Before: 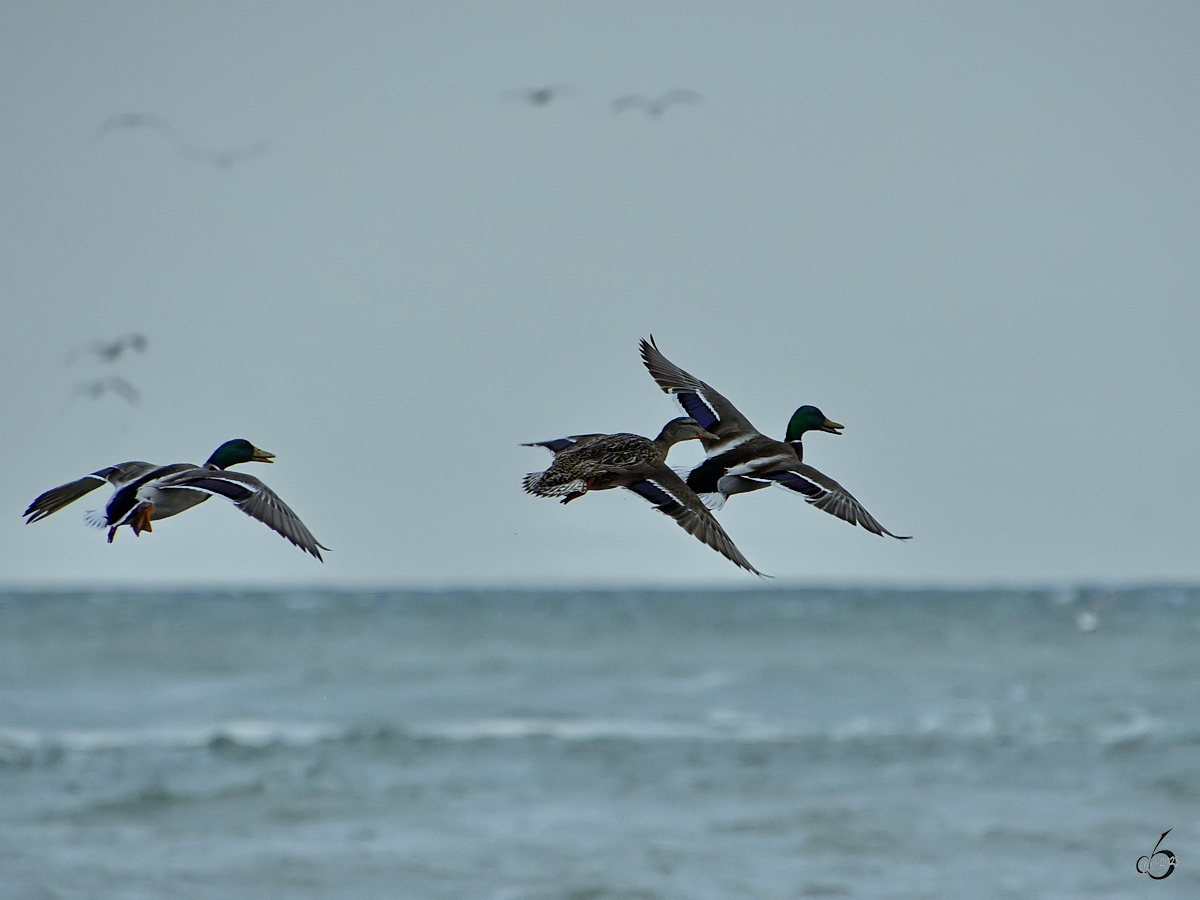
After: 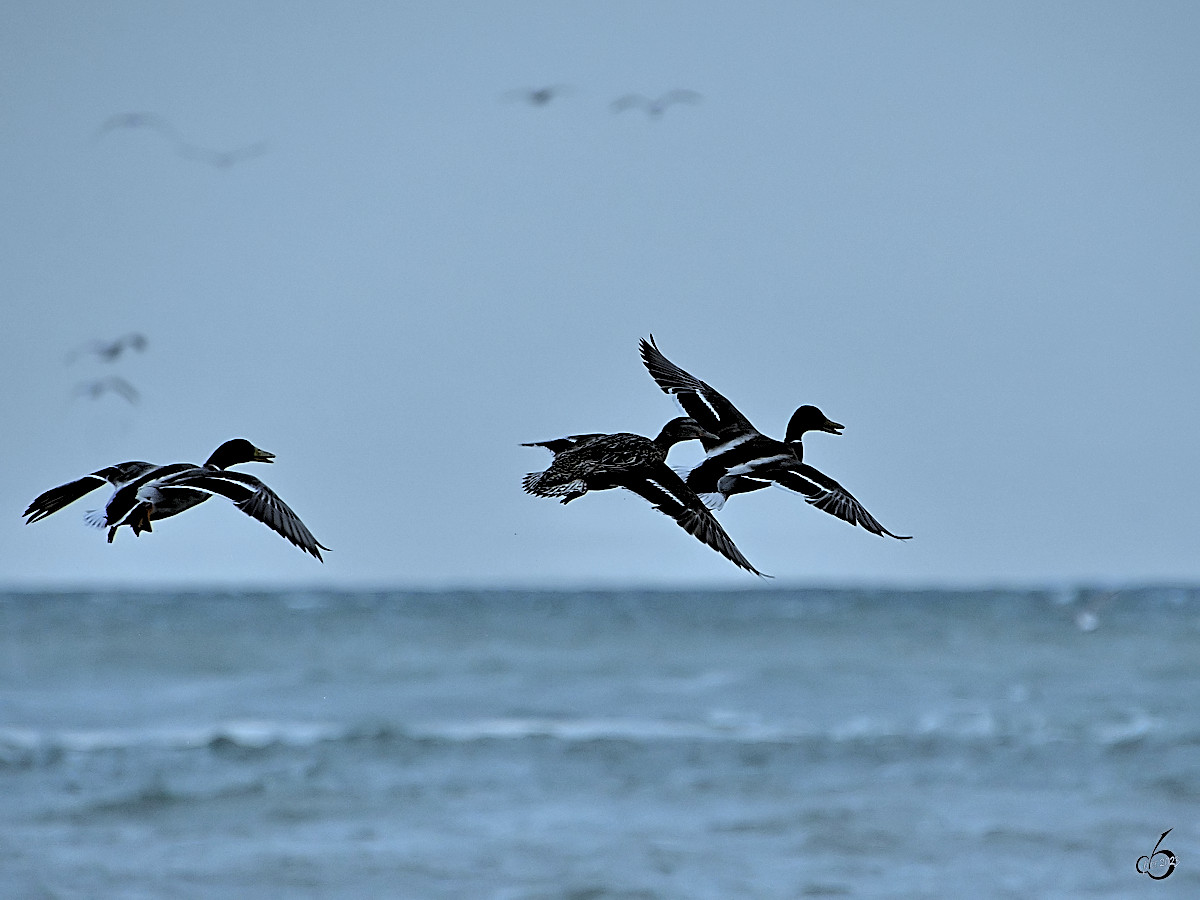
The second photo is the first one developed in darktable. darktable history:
rgb levels: levels [[0.034, 0.472, 0.904], [0, 0.5, 1], [0, 0.5, 1]]
sharpen: on, module defaults
white balance: red 0.931, blue 1.11
